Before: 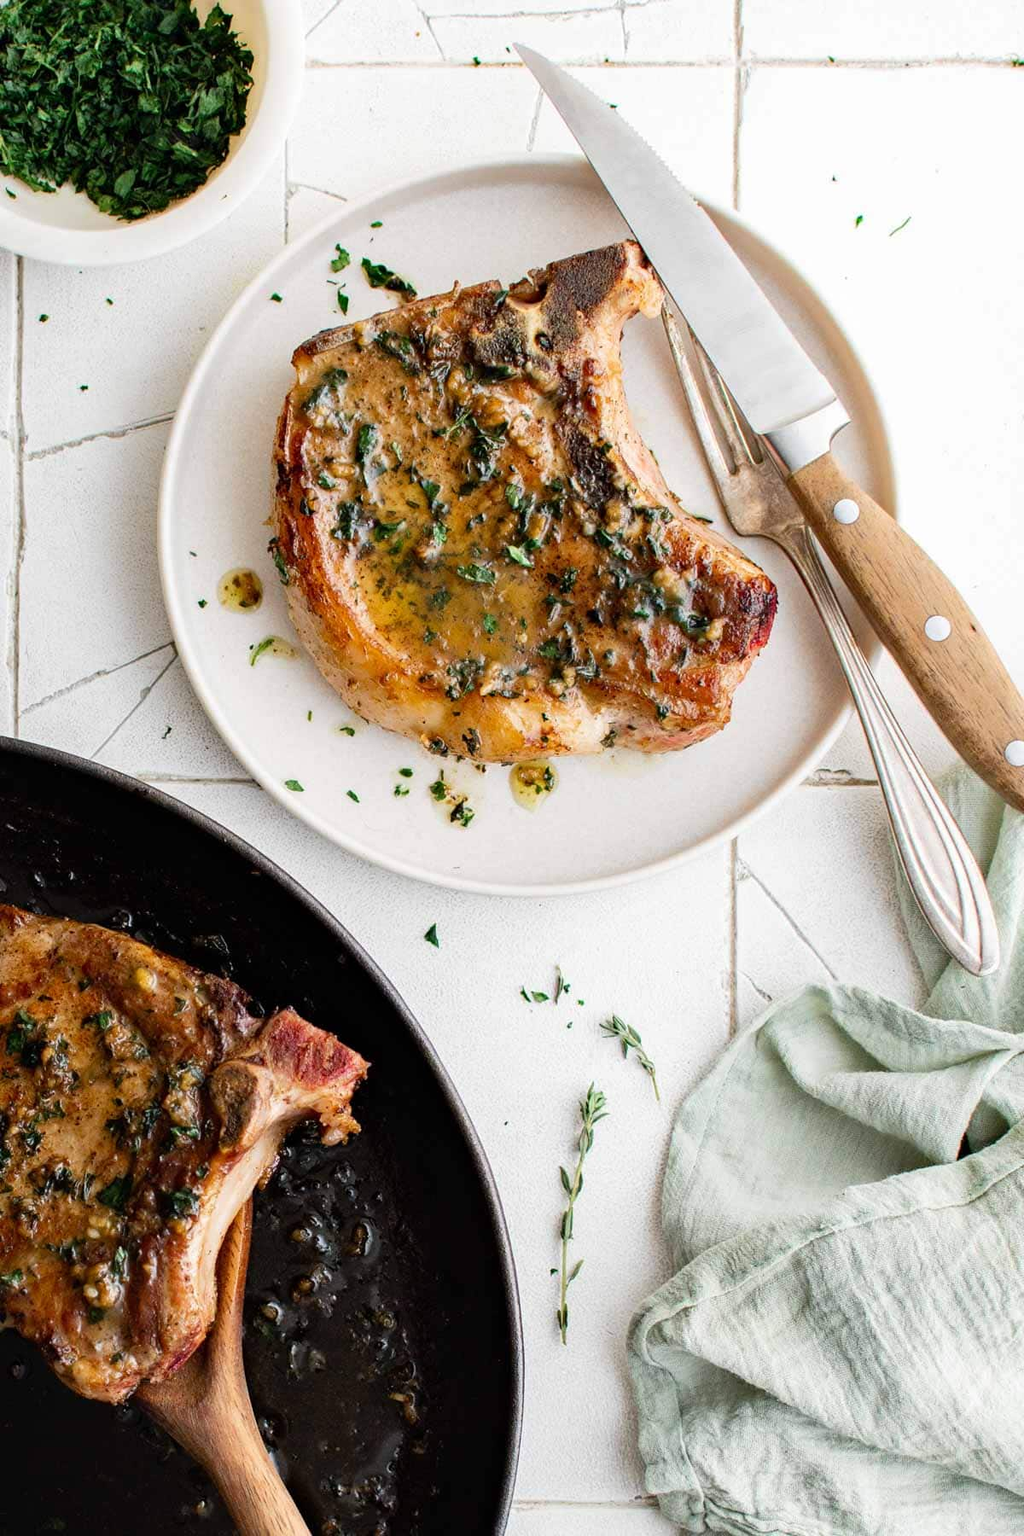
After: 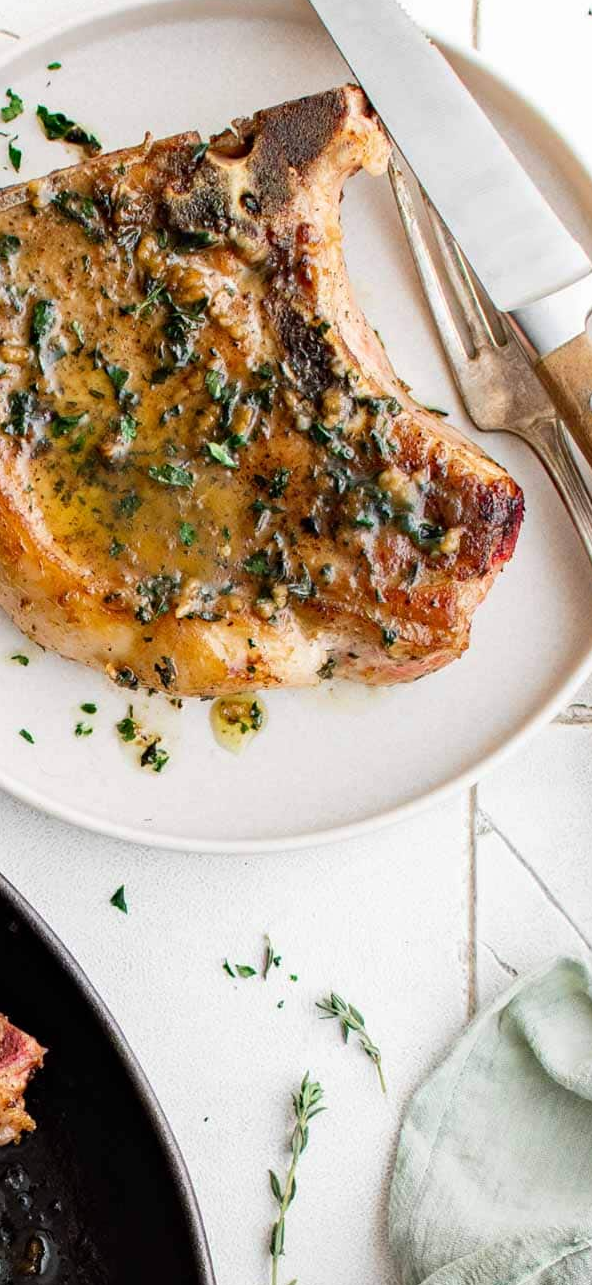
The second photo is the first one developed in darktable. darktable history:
crop: left 32.294%, top 10.992%, right 18.356%, bottom 17.584%
